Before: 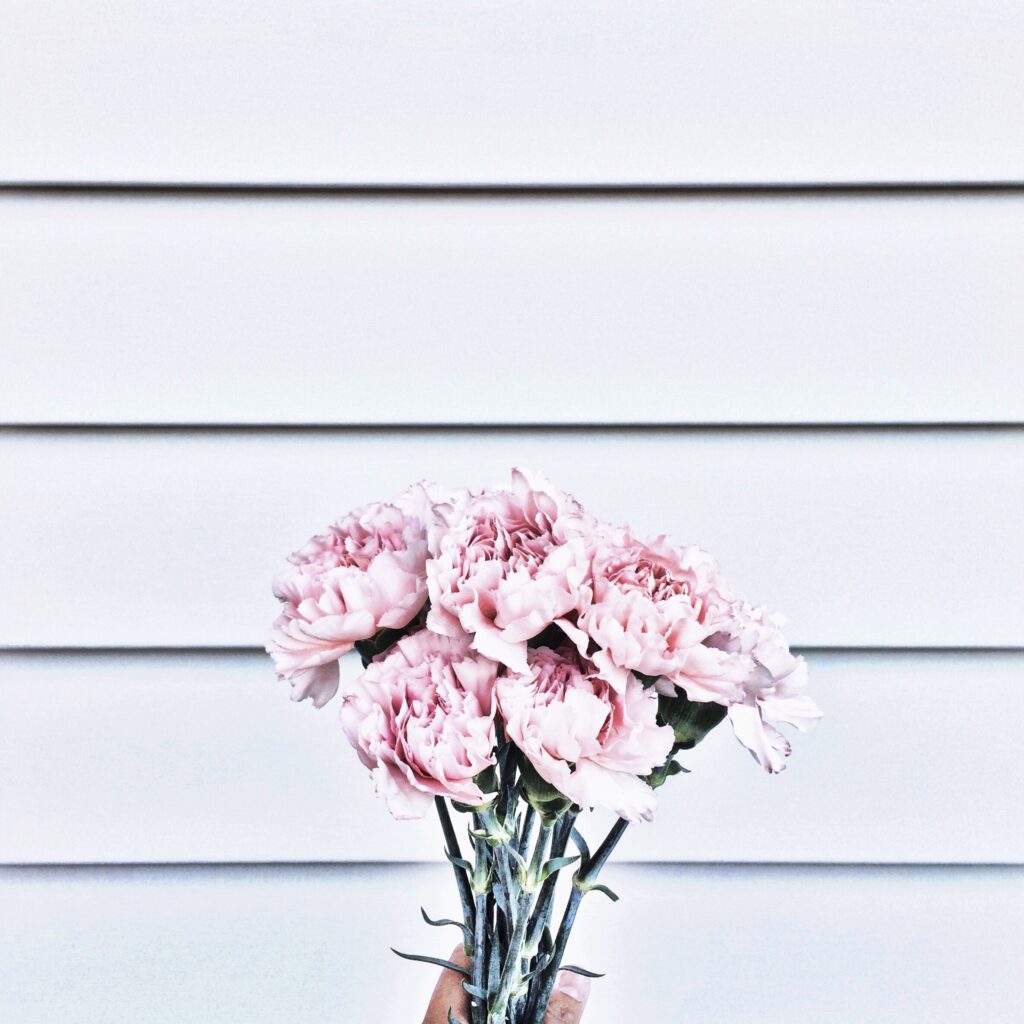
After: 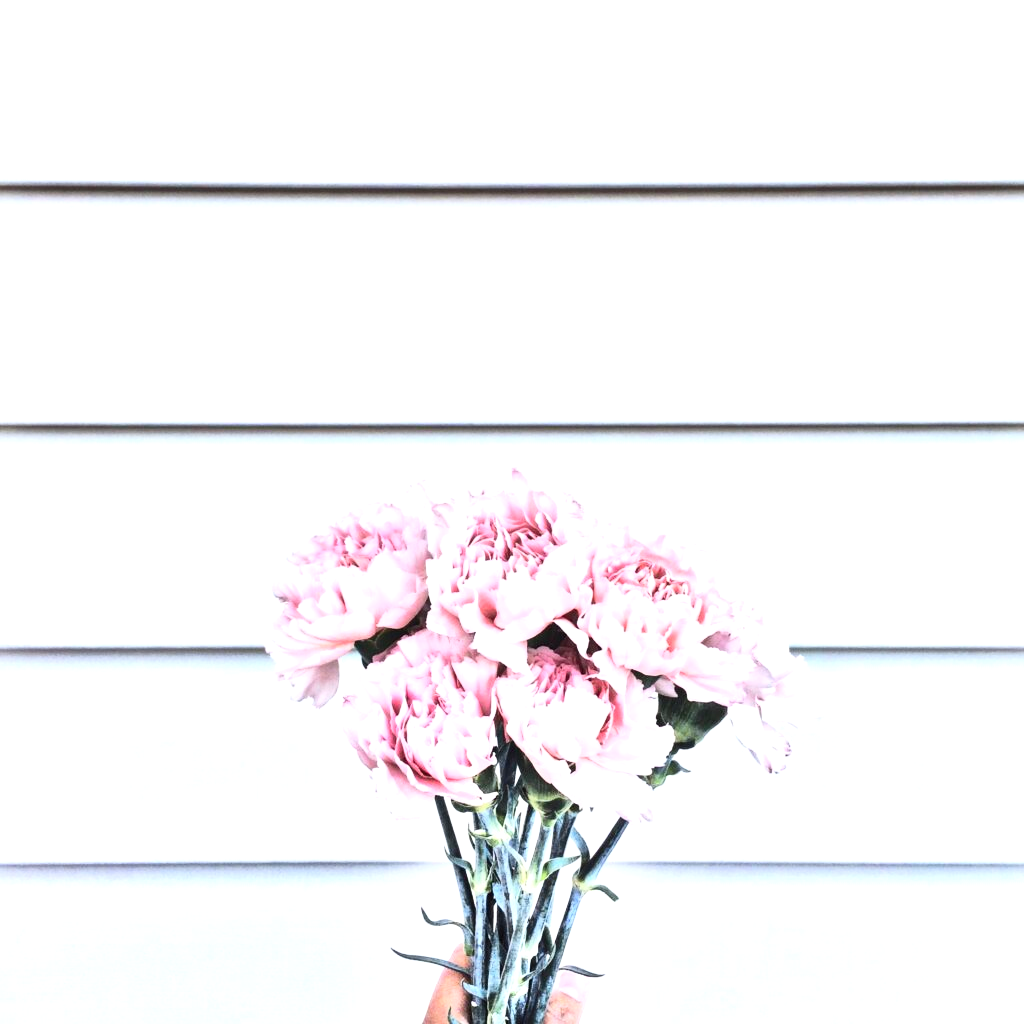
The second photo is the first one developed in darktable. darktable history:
contrast brightness saturation: contrast 0.202, brightness 0.162, saturation 0.222
exposure: black level correction 0, exposure 0.5 EV, compensate exposure bias true, compensate highlight preservation false
